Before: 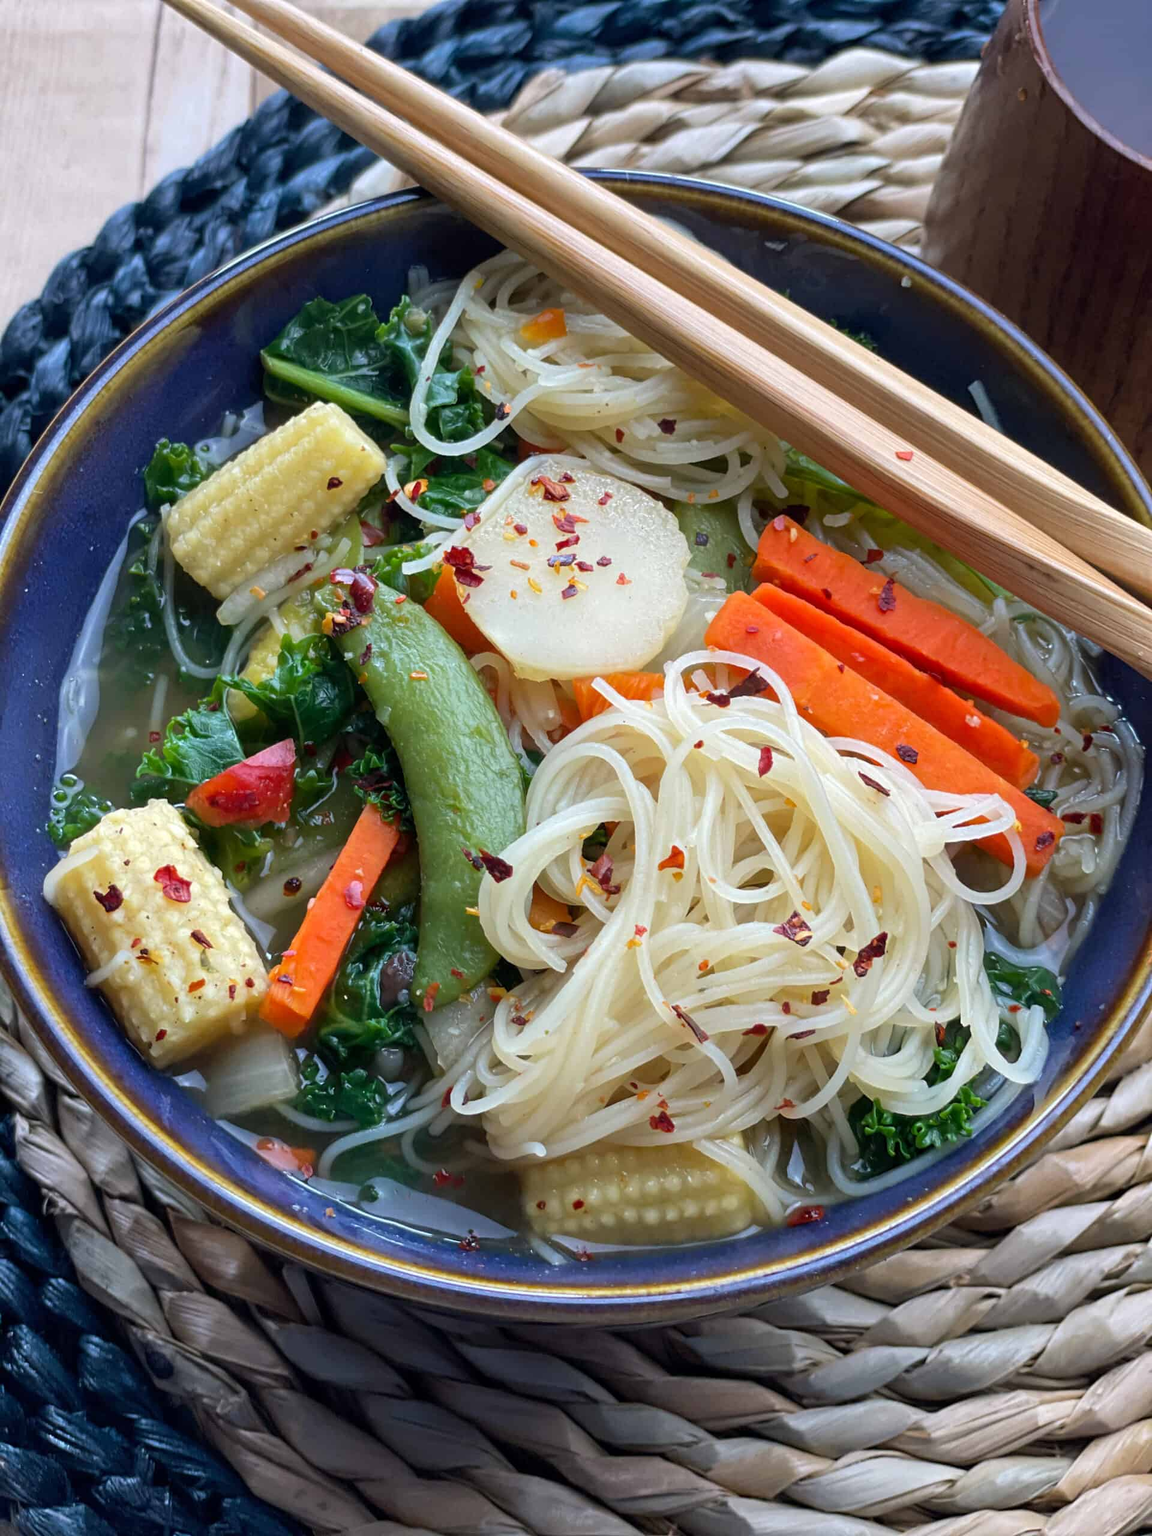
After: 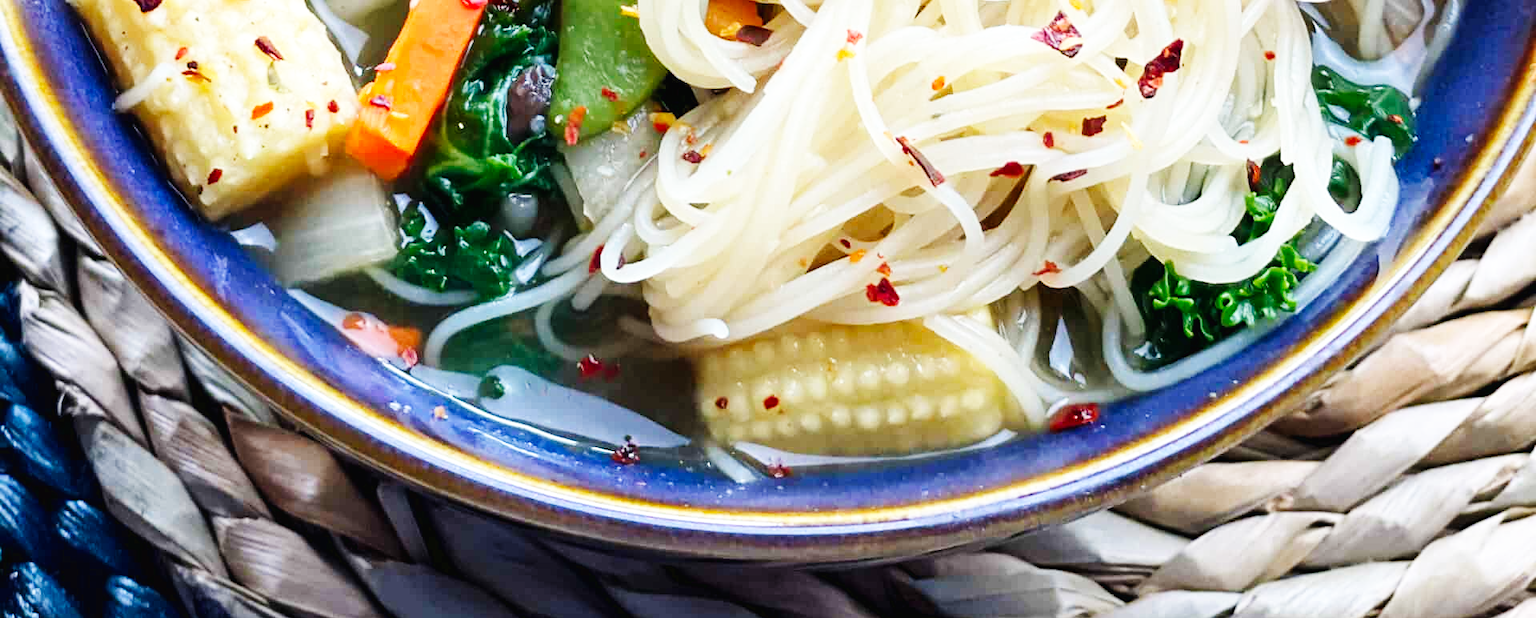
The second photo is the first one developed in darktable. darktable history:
crop and rotate: top 58.804%, bottom 10.972%
base curve: curves: ch0 [(0, 0.003) (0.001, 0.002) (0.006, 0.004) (0.02, 0.022) (0.048, 0.086) (0.094, 0.234) (0.162, 0.431) (0.258, 0.629) (0.385, 0.8) (0.548, 0.918) (0.751, 0.988) (1, 1)], preserve colors none
